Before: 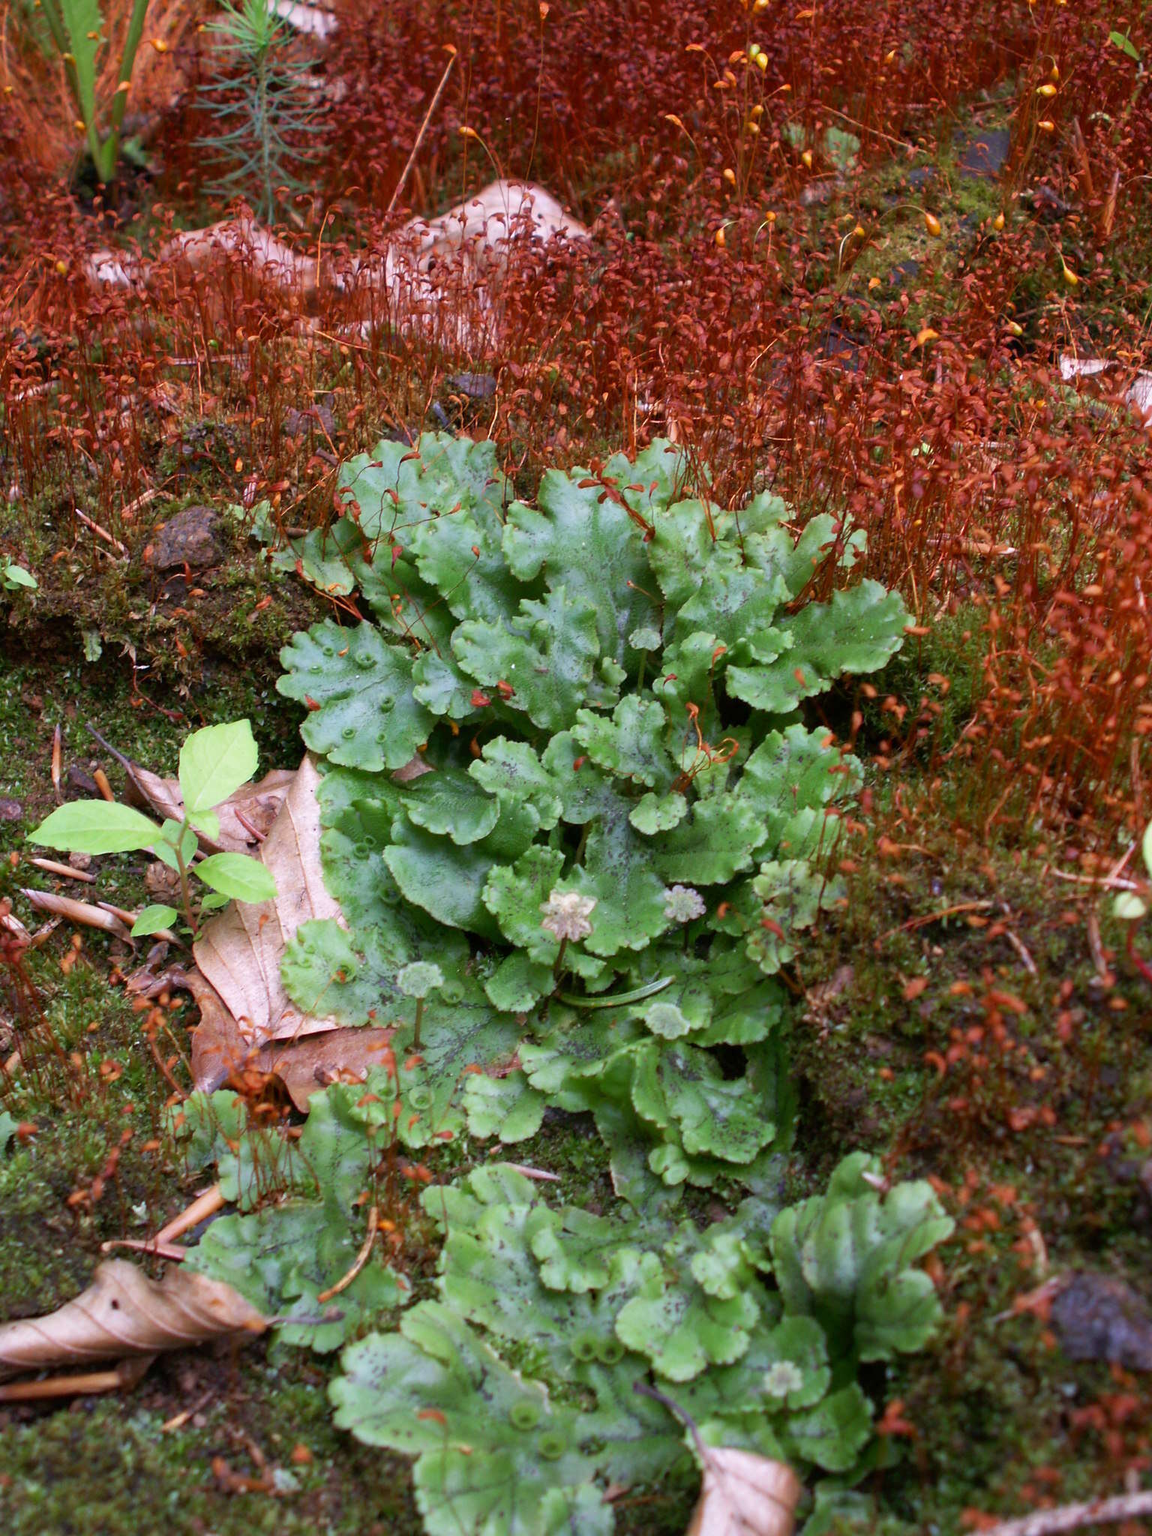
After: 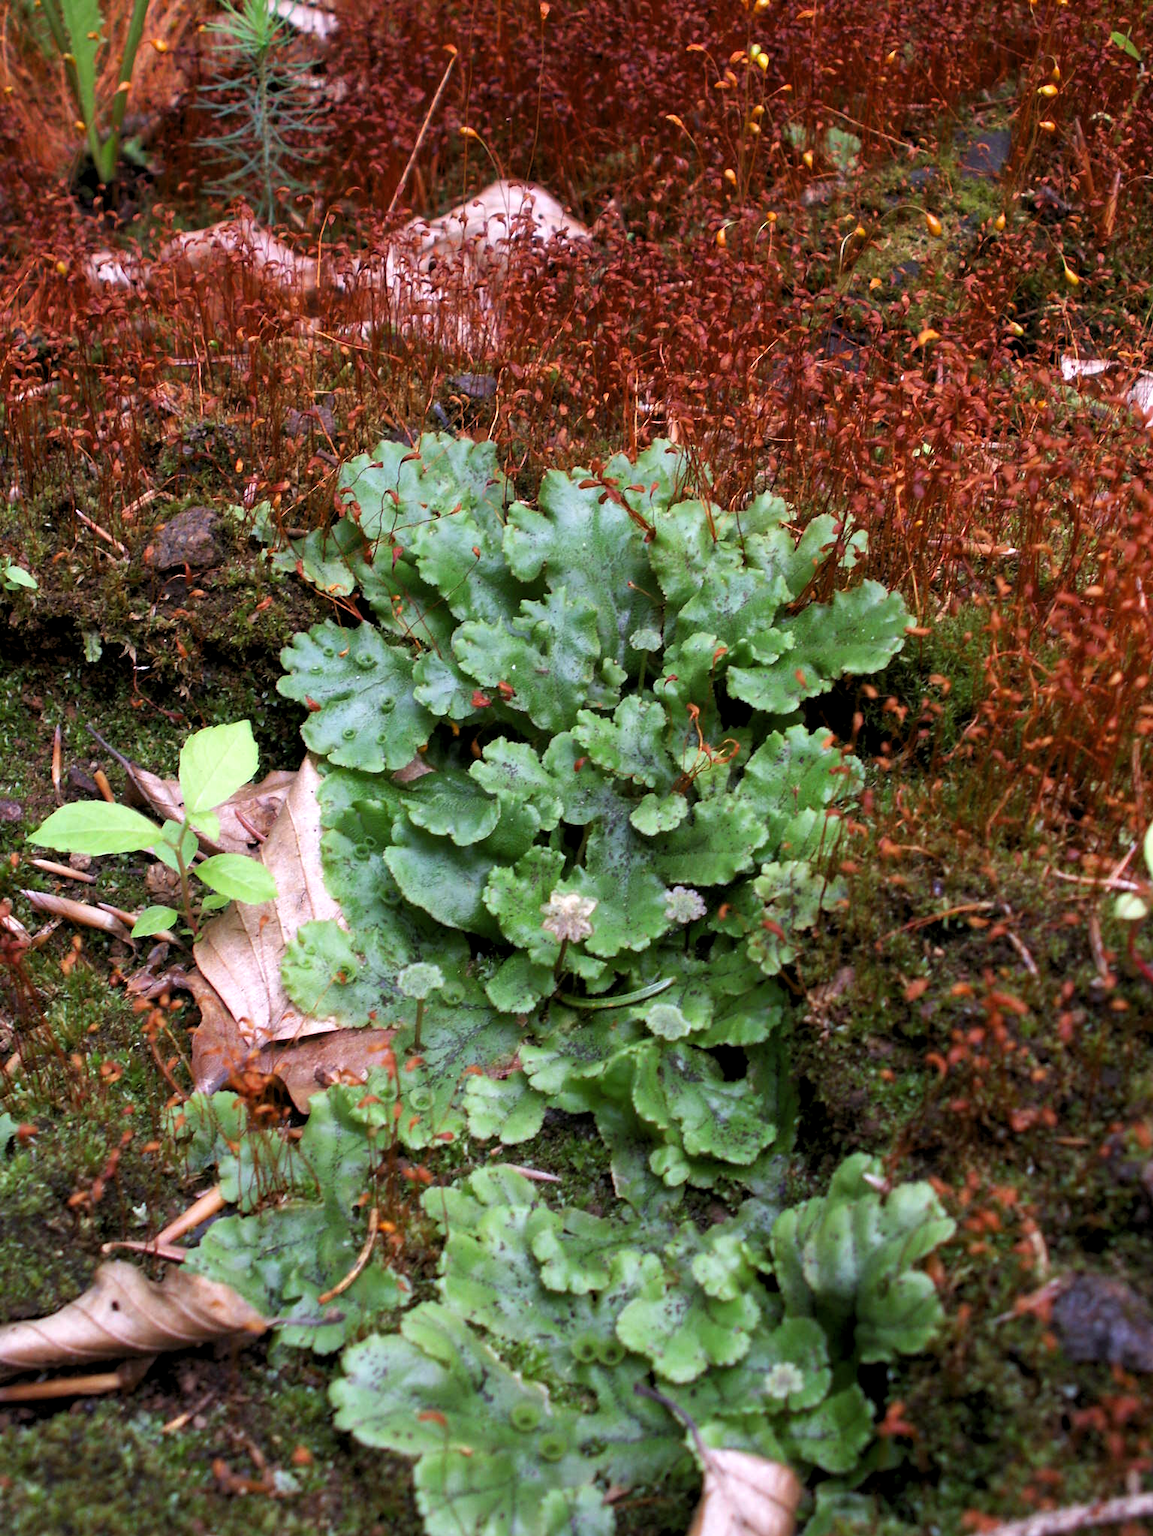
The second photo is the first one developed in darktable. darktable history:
levels: levels [0.062, 0.494, 0.925]
crop: bottom 0.069%
